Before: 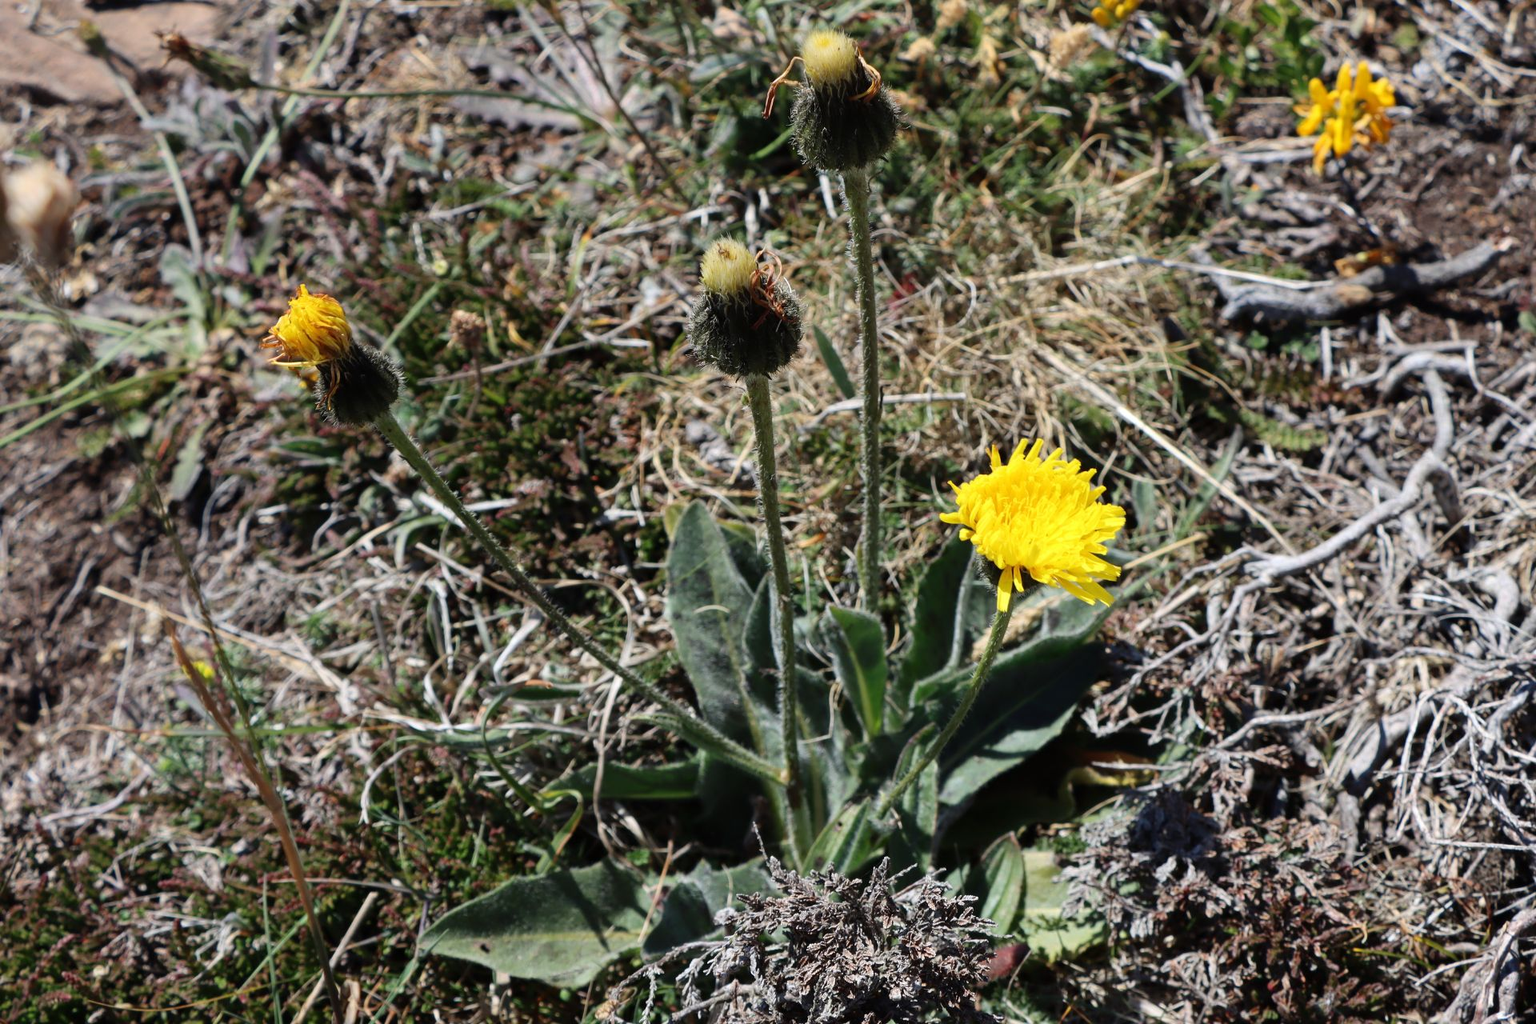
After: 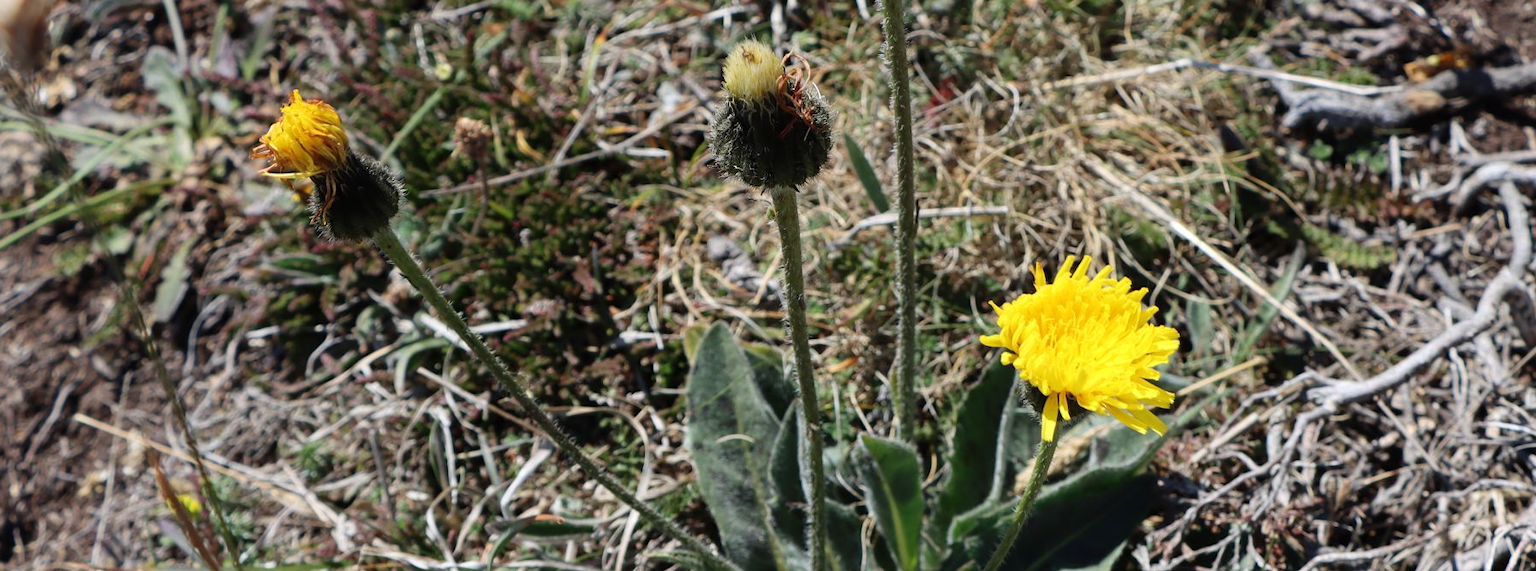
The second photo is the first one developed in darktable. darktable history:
crop: left 1.8%, top 19.616%, right 5.065%, bottom 28.353%
